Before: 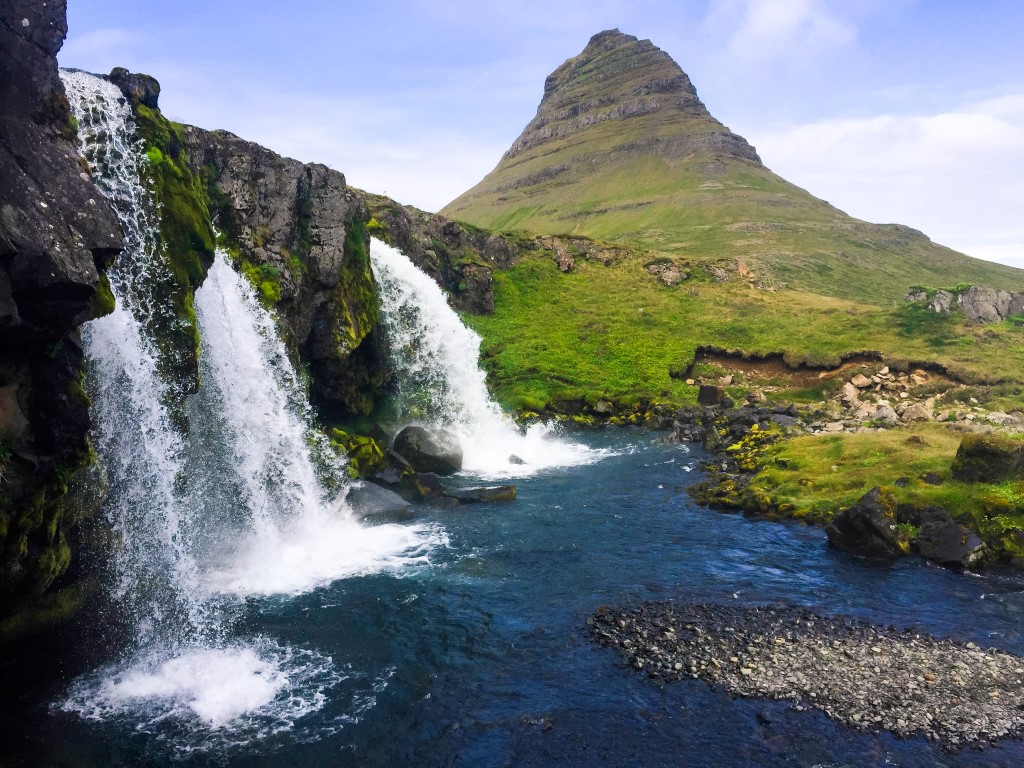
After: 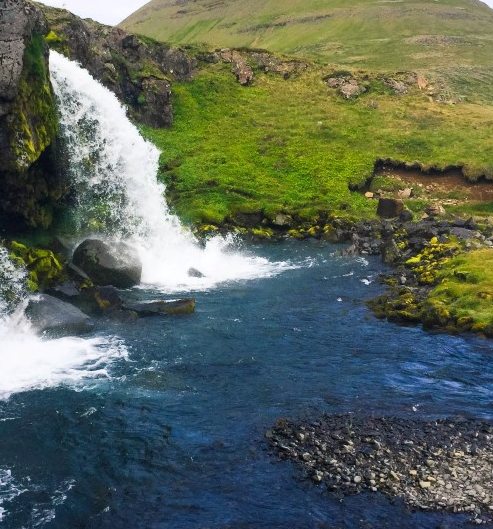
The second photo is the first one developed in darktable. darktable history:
crop: left 31.404%, top 24.452%, right 20.387%, bottom 6.546%
